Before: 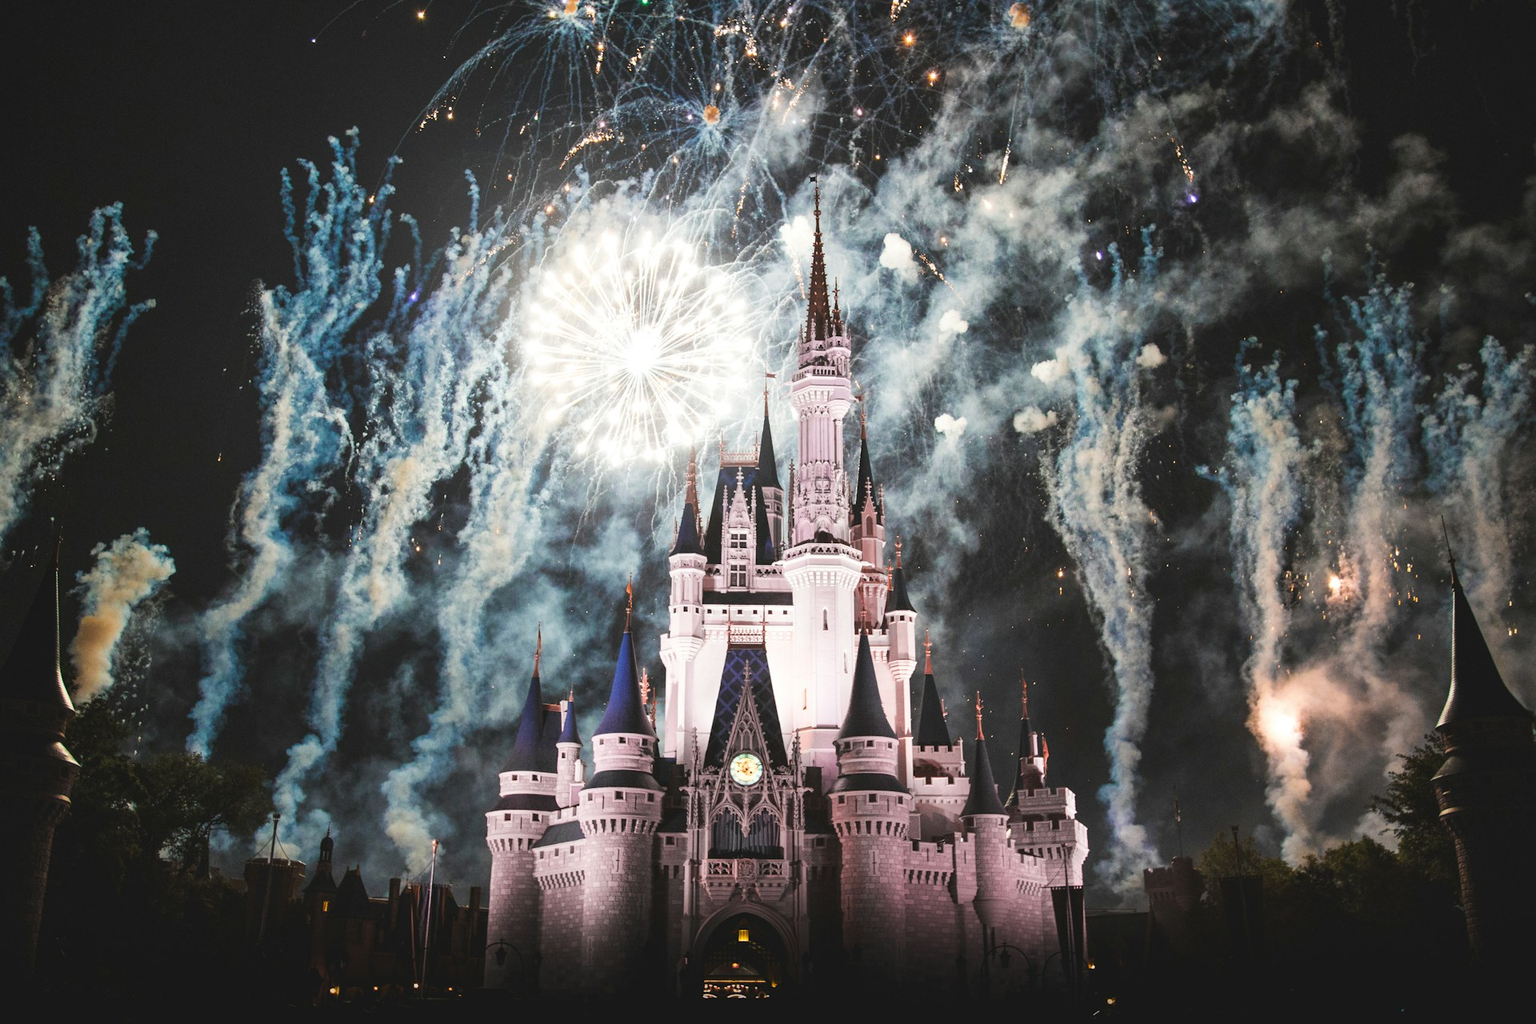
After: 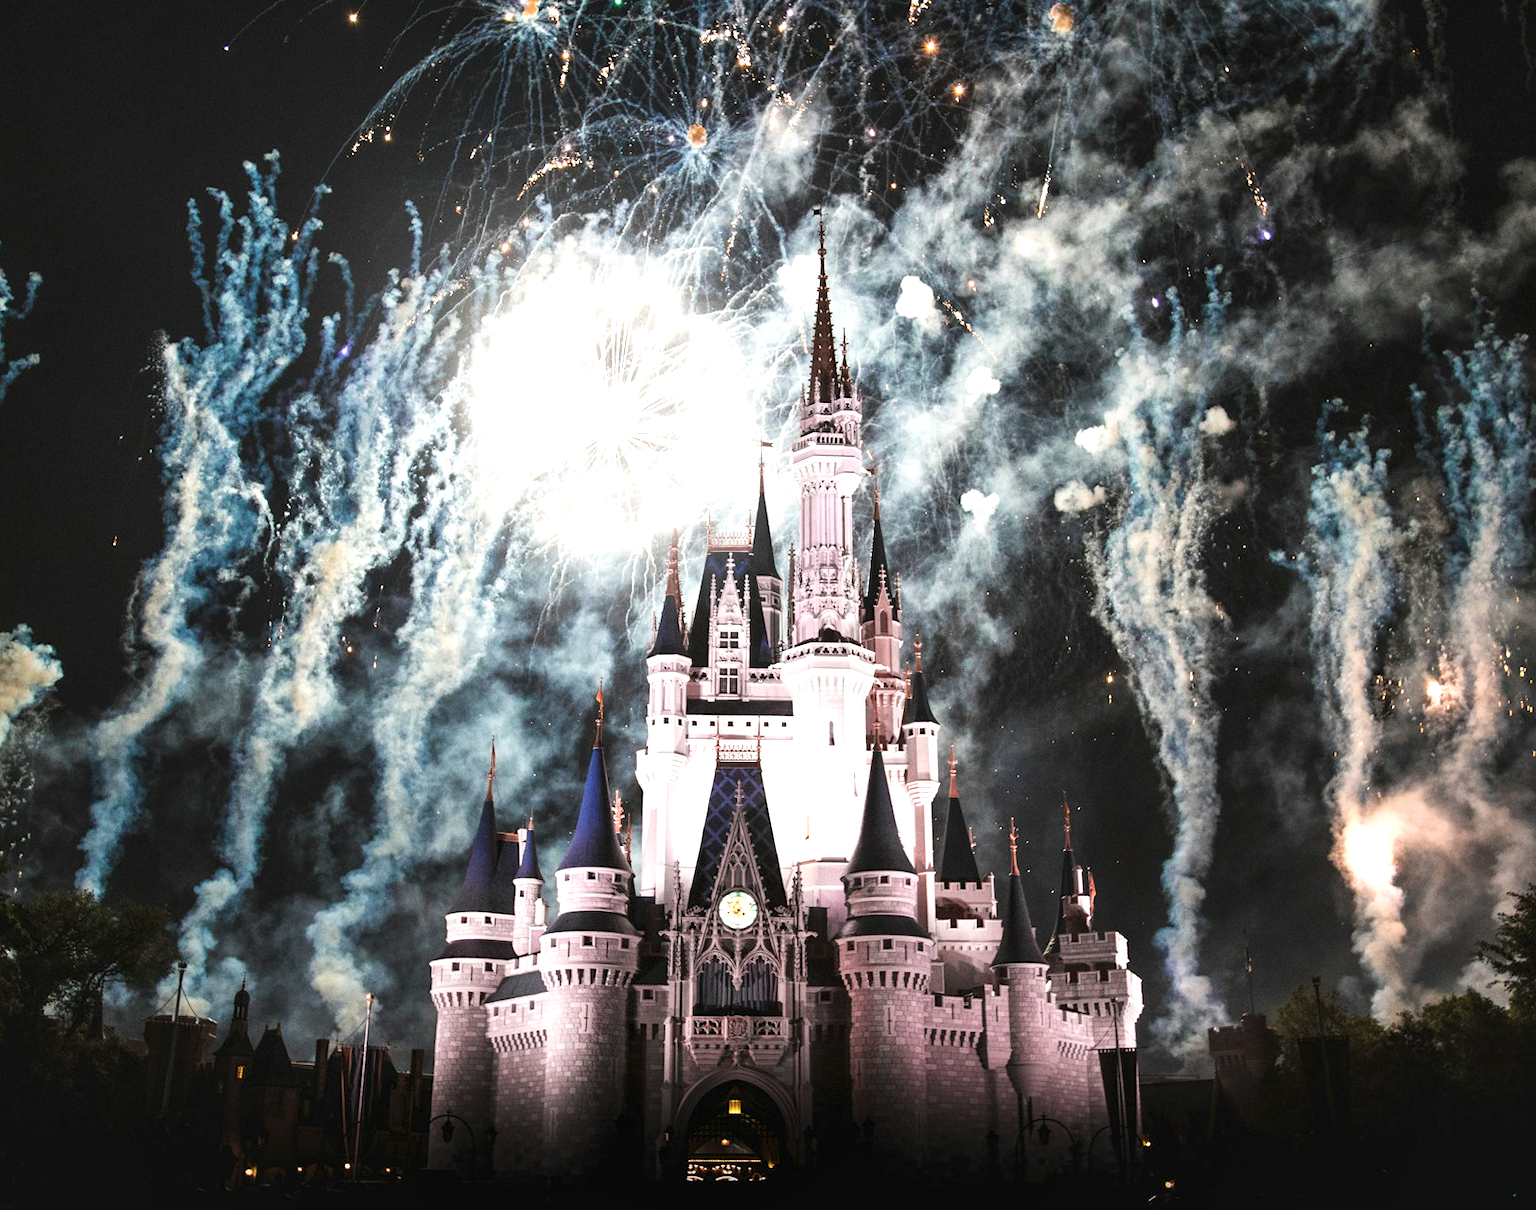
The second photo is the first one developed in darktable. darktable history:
local contrast: highlights 151%, shadows 140%, detail 139%, midtone range 0.253
crop: left 7.999%, right 7.426%
